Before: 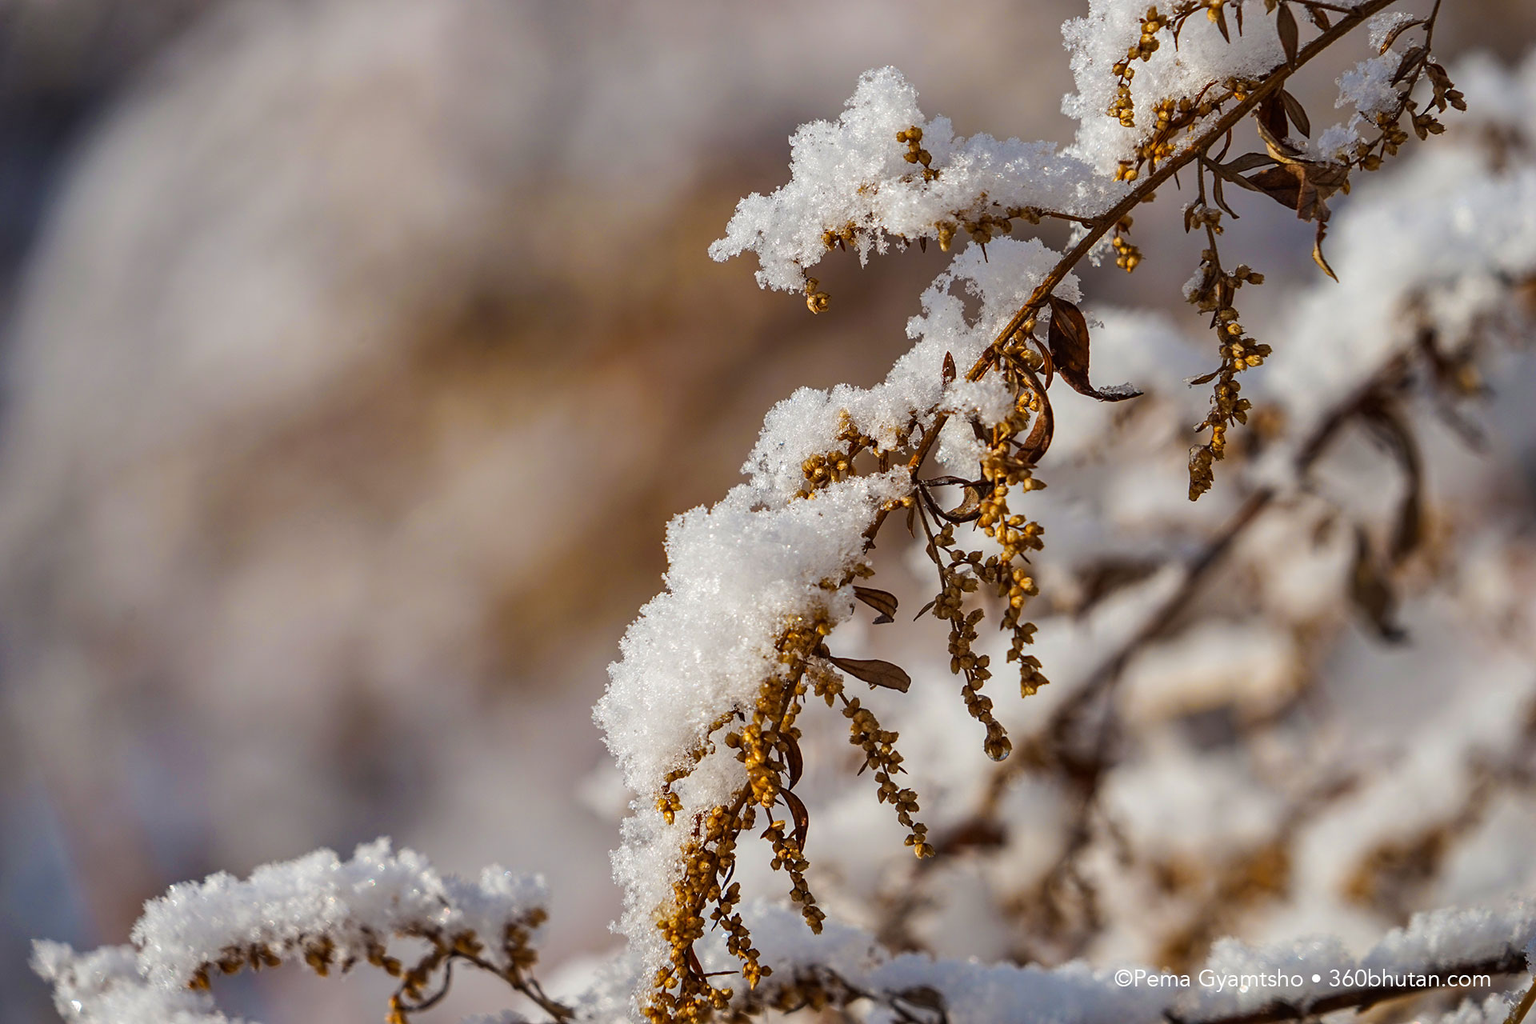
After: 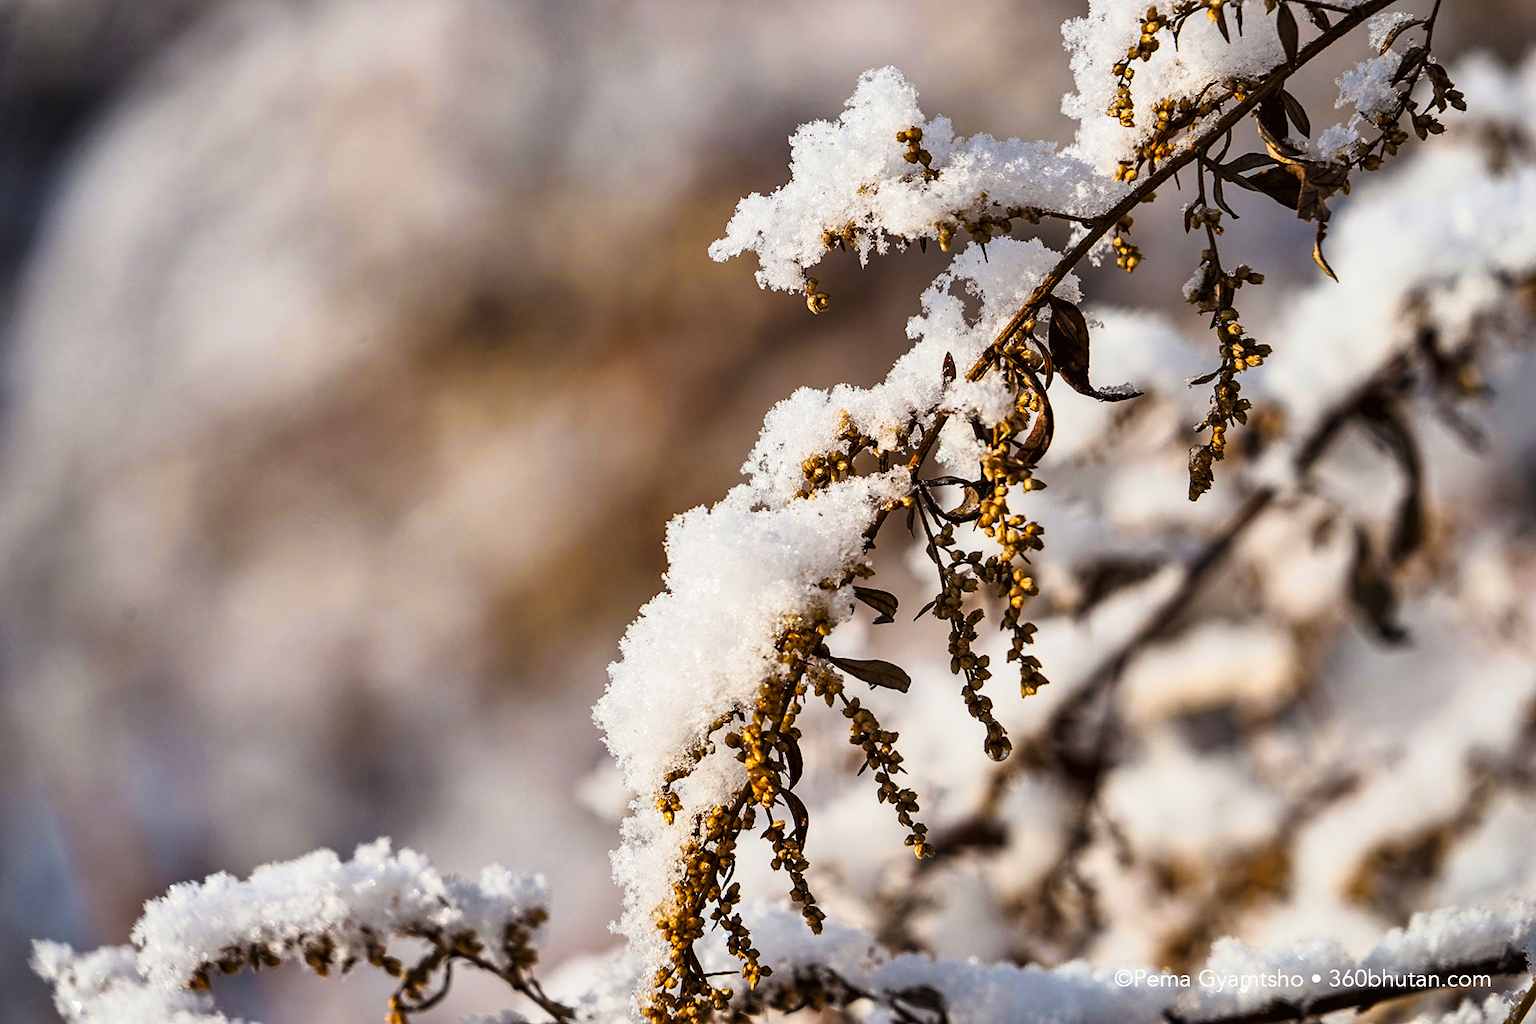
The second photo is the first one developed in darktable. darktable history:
tone curve: curves: ch0 [(0.016, 0.011) (0.084, 0.026) (0.469, 0.508) (0.721, 0.862) (1, 1)], color space Lab, linked channels, preserve colors none
shadows and highlights: soften with gaussian
